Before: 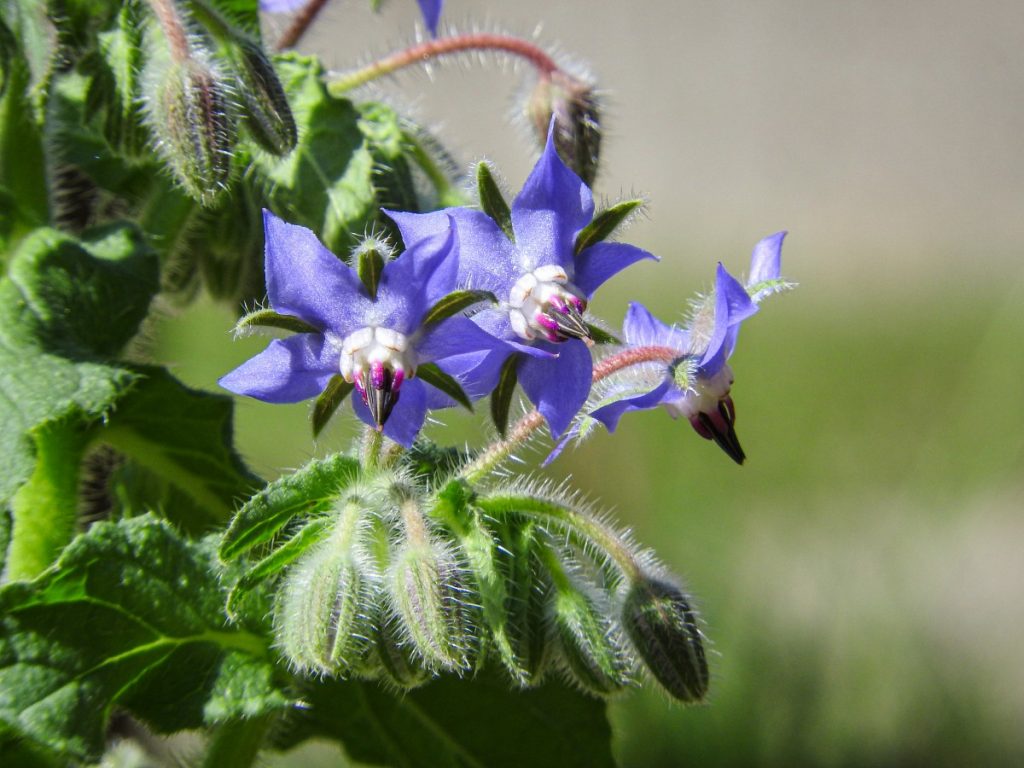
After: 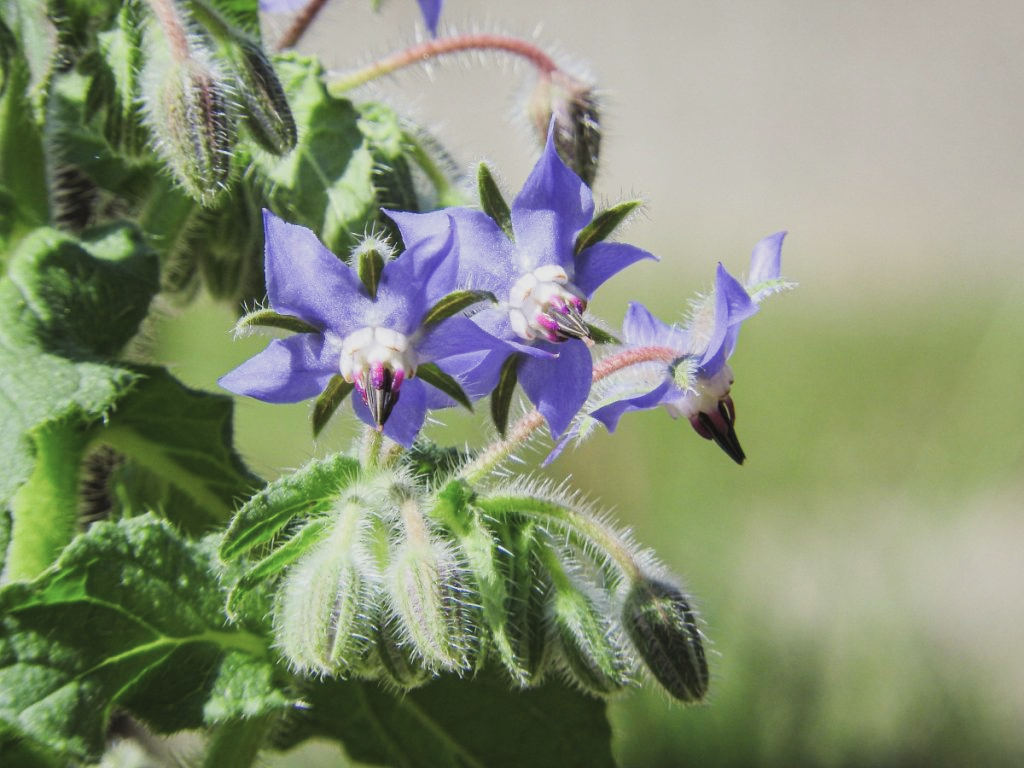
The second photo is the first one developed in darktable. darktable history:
contrast brightness saturation: saturation -0.17
filmic rgb: black relative exposure -16 EV, white relative exposure 4.97 EV, hardness 6.25
exposure: black level correction -0.005, exposure 0.622 EV, compensate highlight preservation false
